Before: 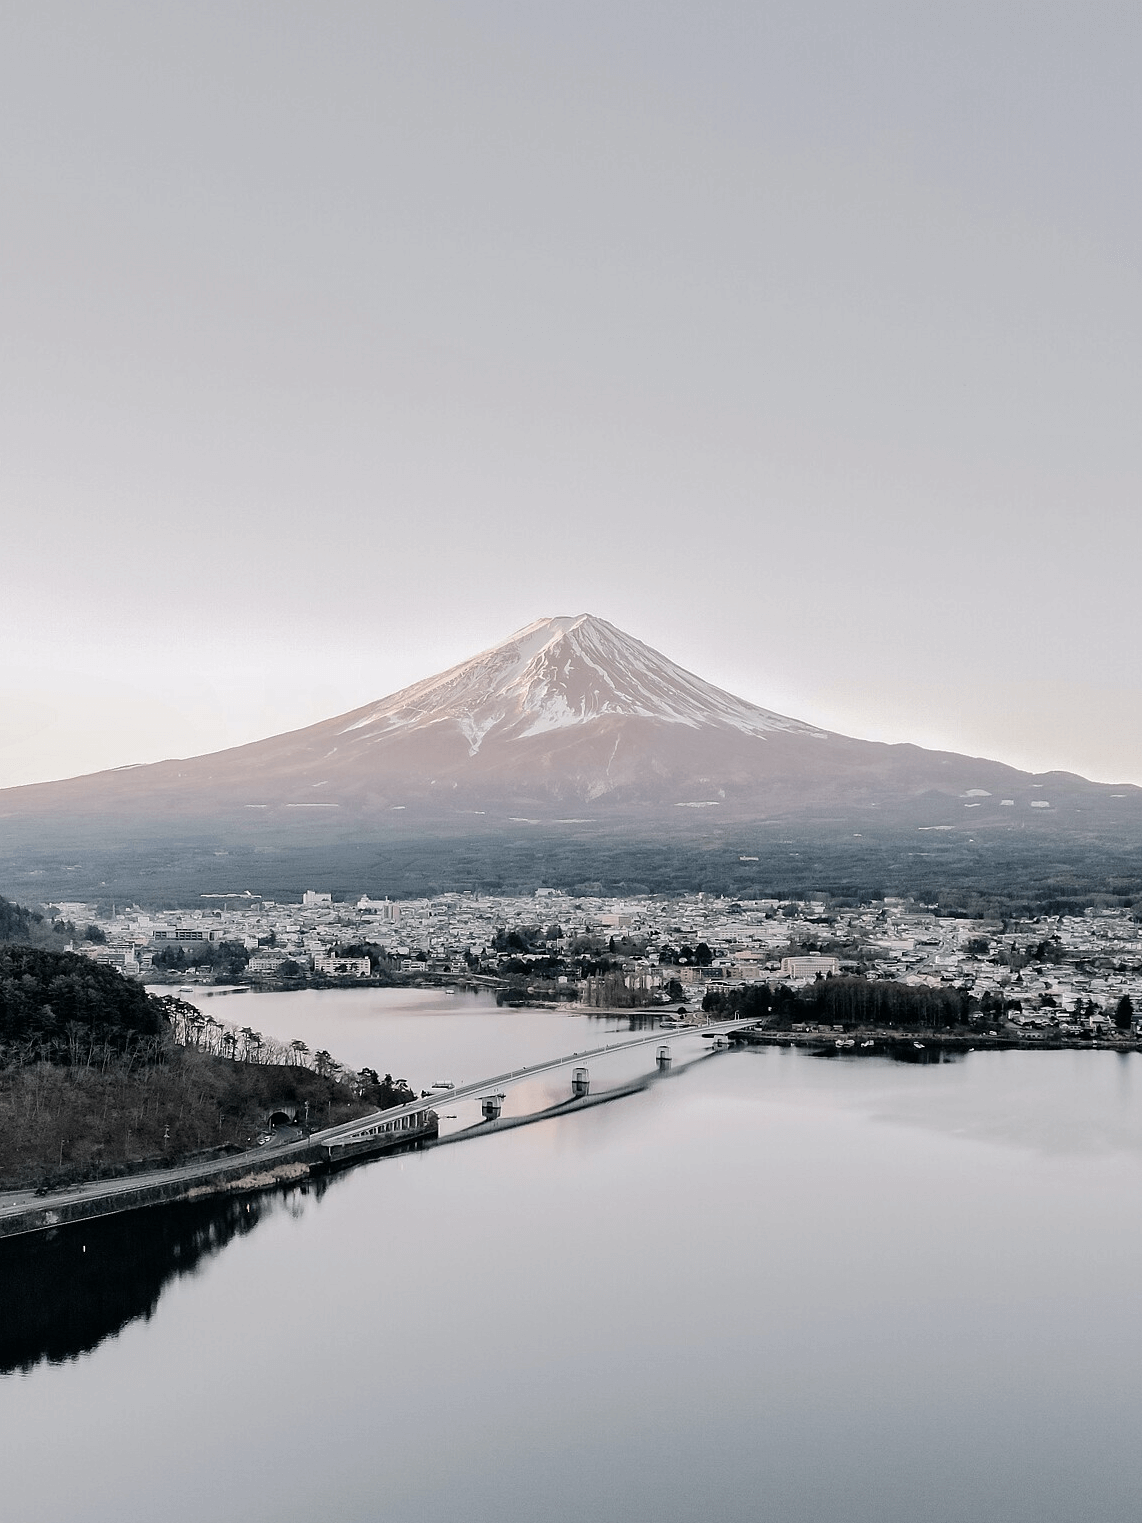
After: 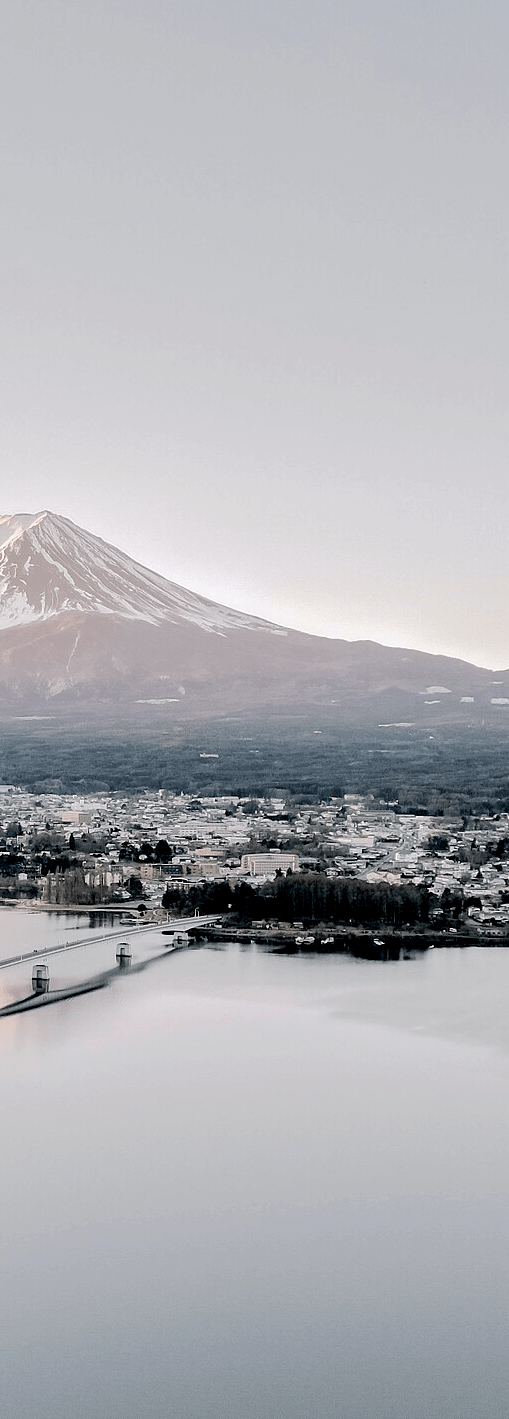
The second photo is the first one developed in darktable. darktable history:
crop: left 47.298%, top 6.794%, right 8.085%
exposure: black level correction 0.007, exposure 0.093 EV, compensate highlight preservation false
